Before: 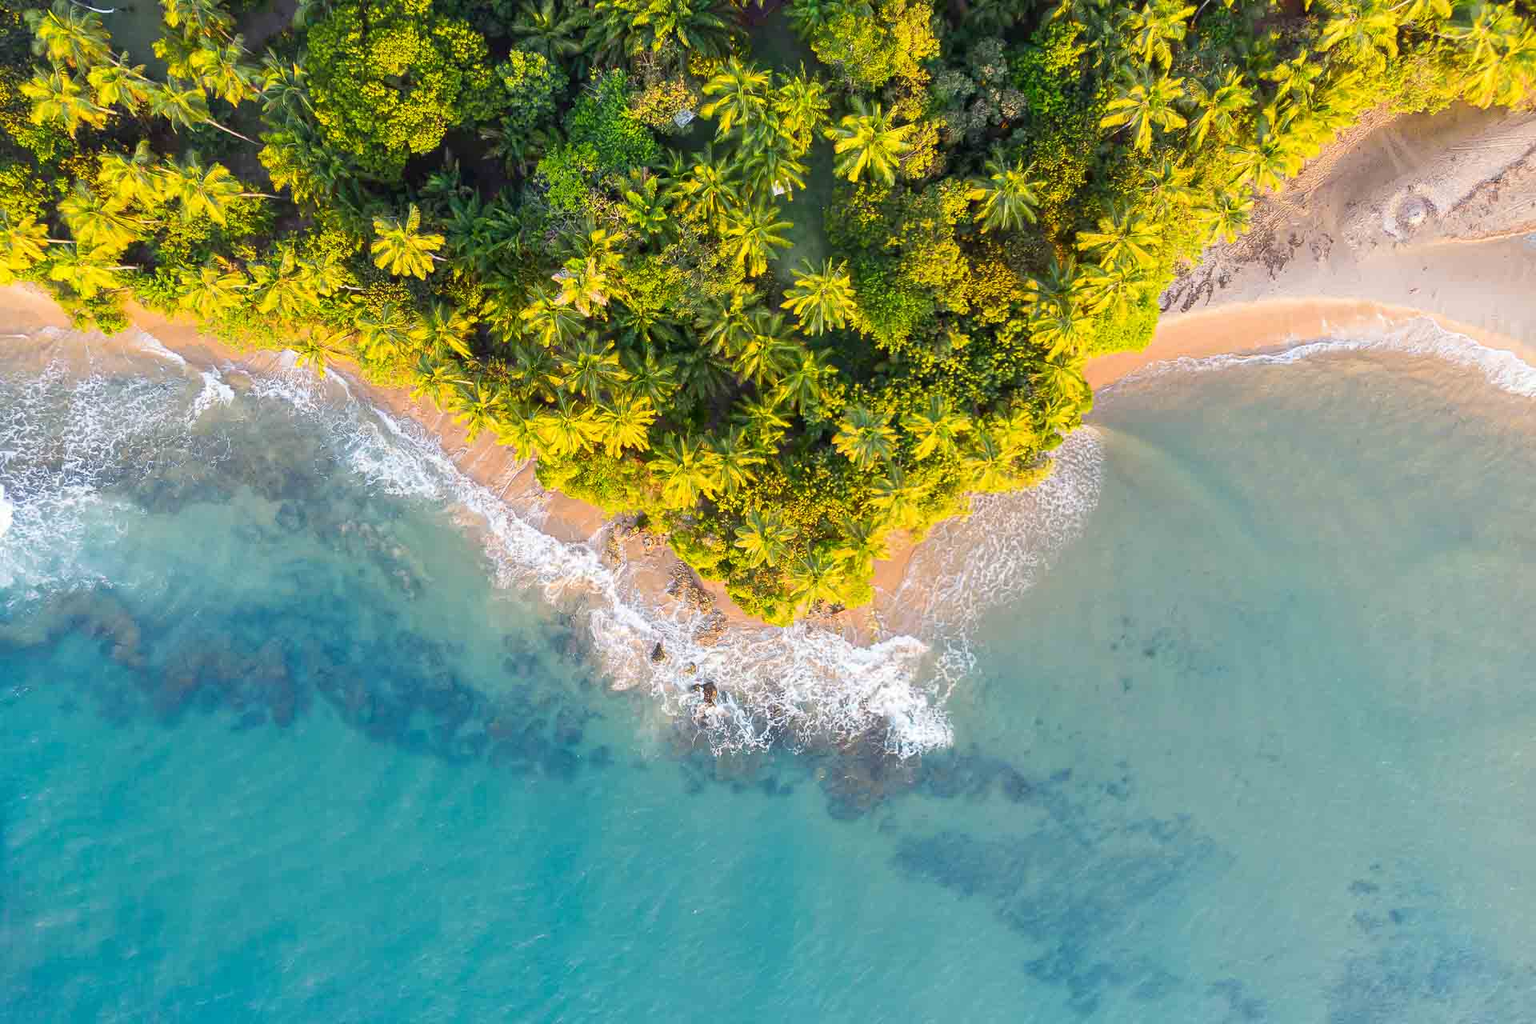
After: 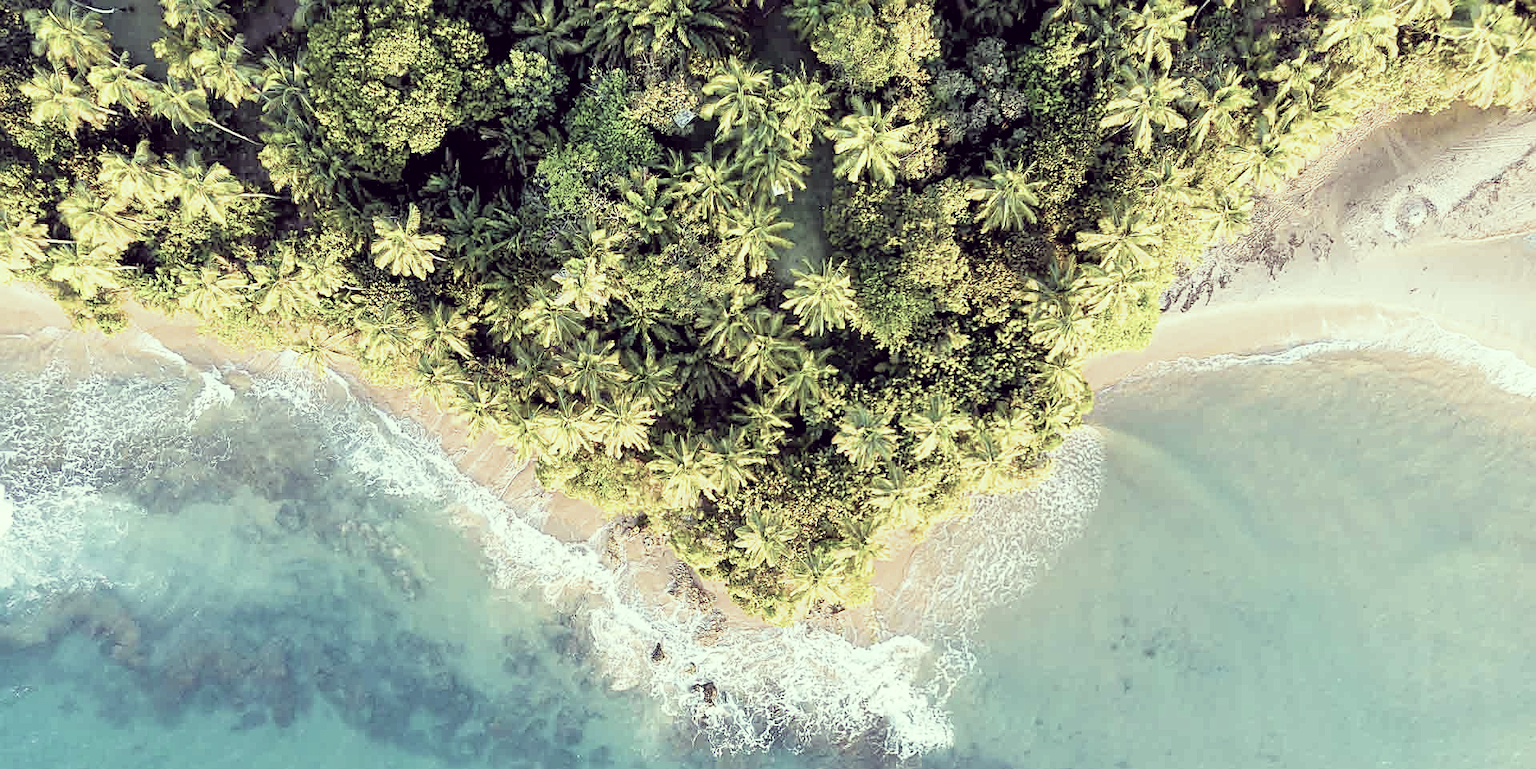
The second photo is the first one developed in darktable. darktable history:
crop: bottom 24.832%
exposure: exposure 0.6 EV
sharpen: on, module defaults
velvia: on, module defaults
filmic rgb: black relative exposure -3.92 EV, white relative exposure 3.15 EV, hardness 2.87
color correction: highlights a* -20.38, highlights b* 20.34, shadows a* 19.24, shadows b* -20.99, saturation 0.381
